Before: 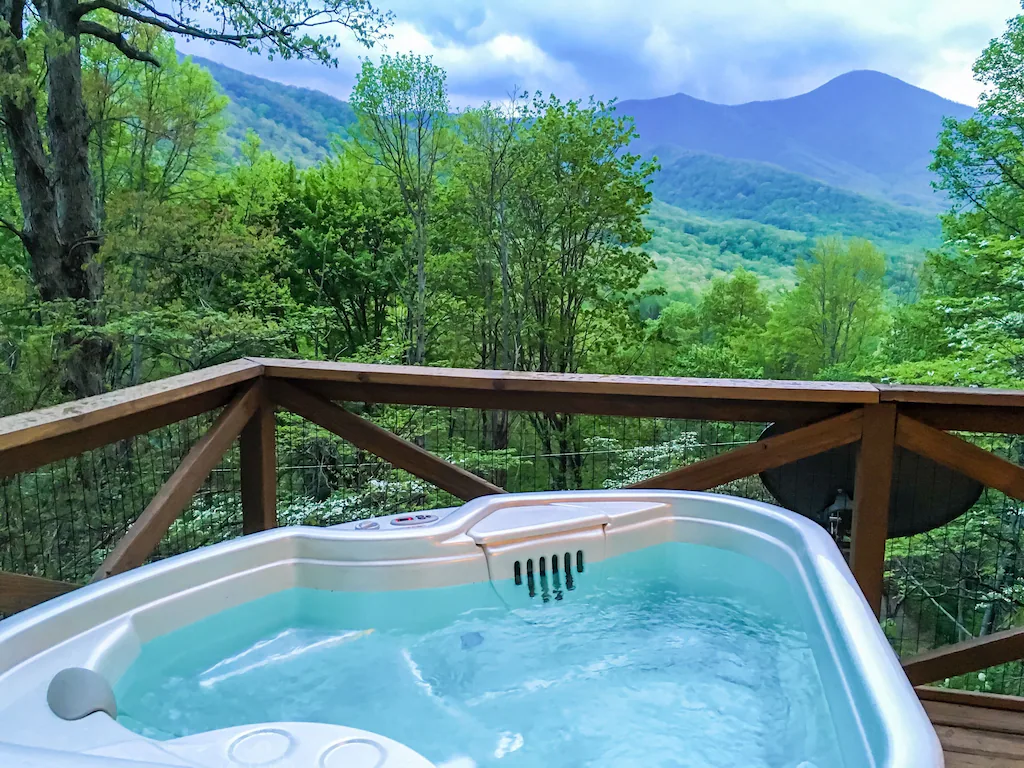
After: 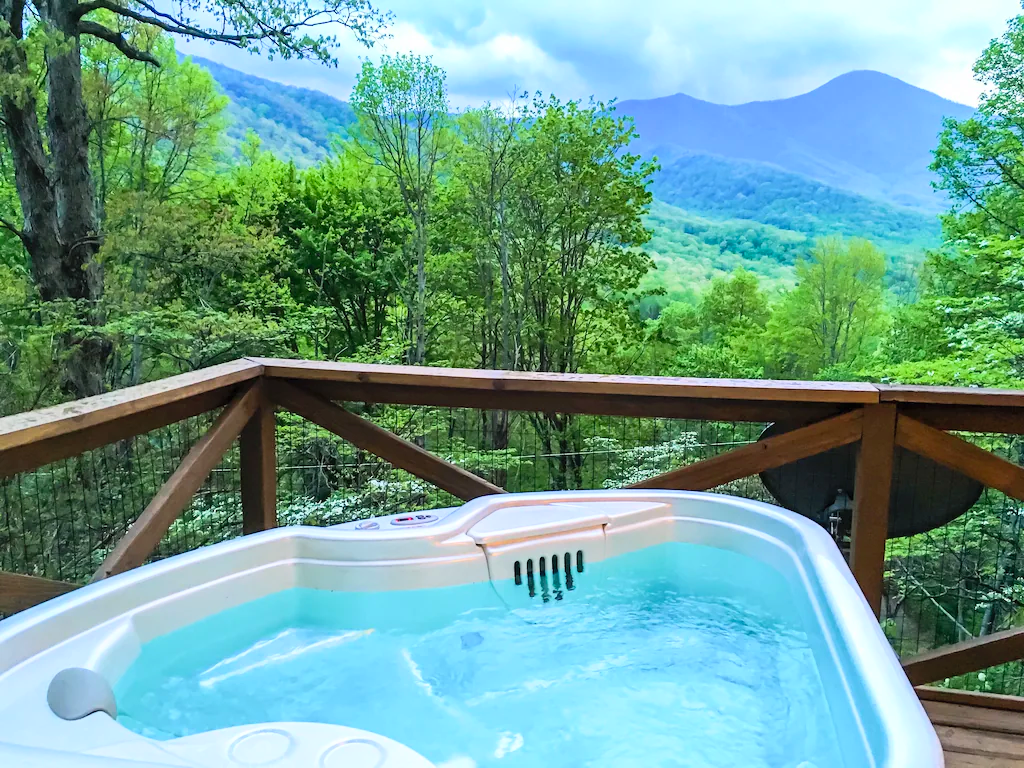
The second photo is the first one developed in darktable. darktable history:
contrast brightness saturation: contrast 0.2, brightness 0.16, saturation 0.22
rgb levels: preserve colors max RGB
